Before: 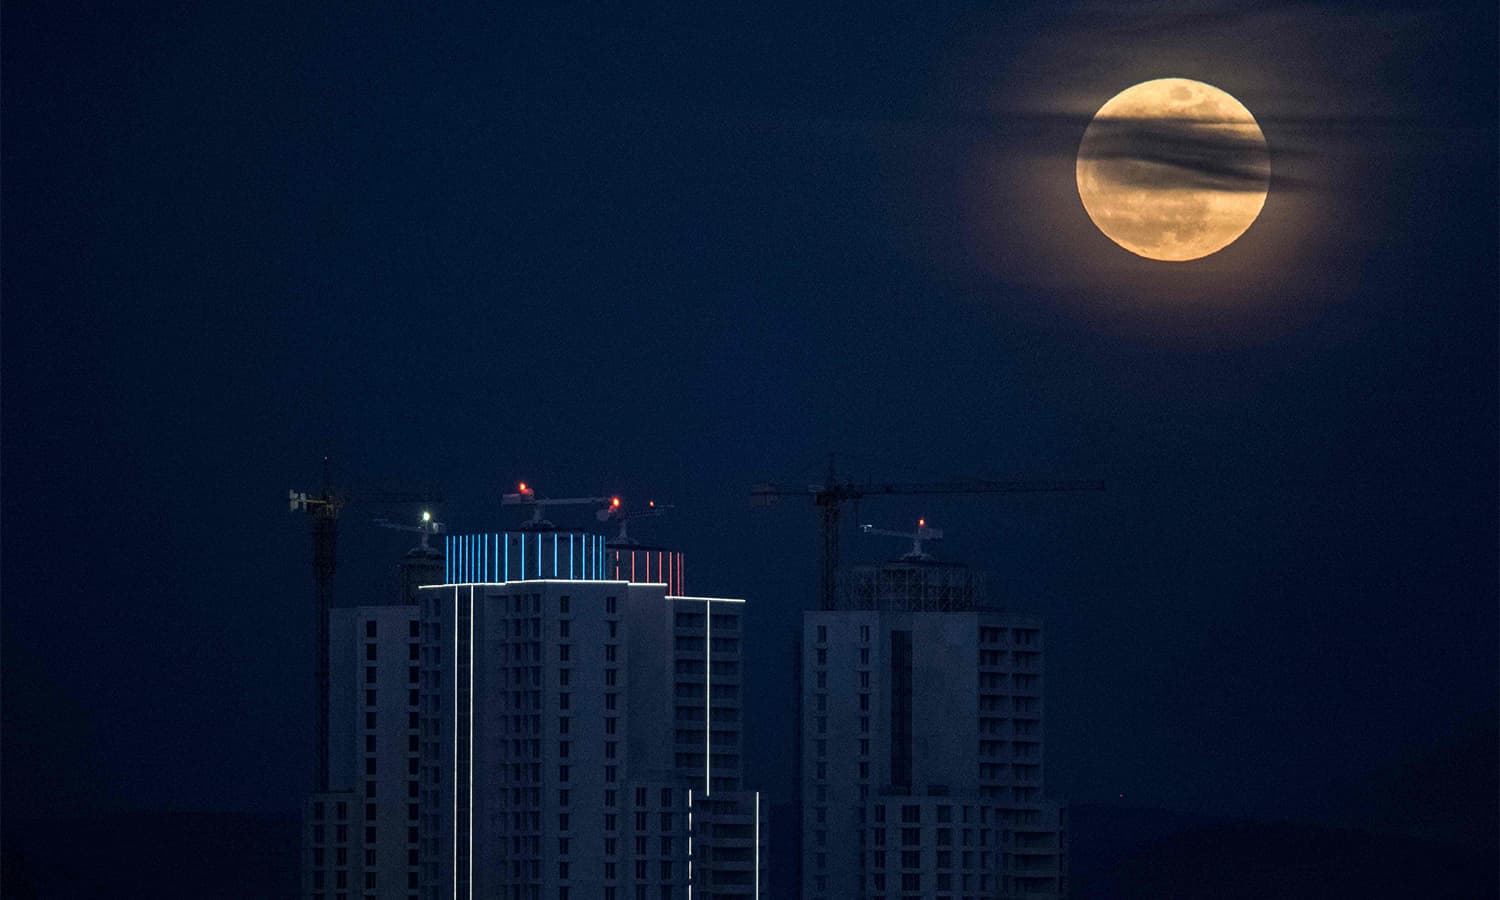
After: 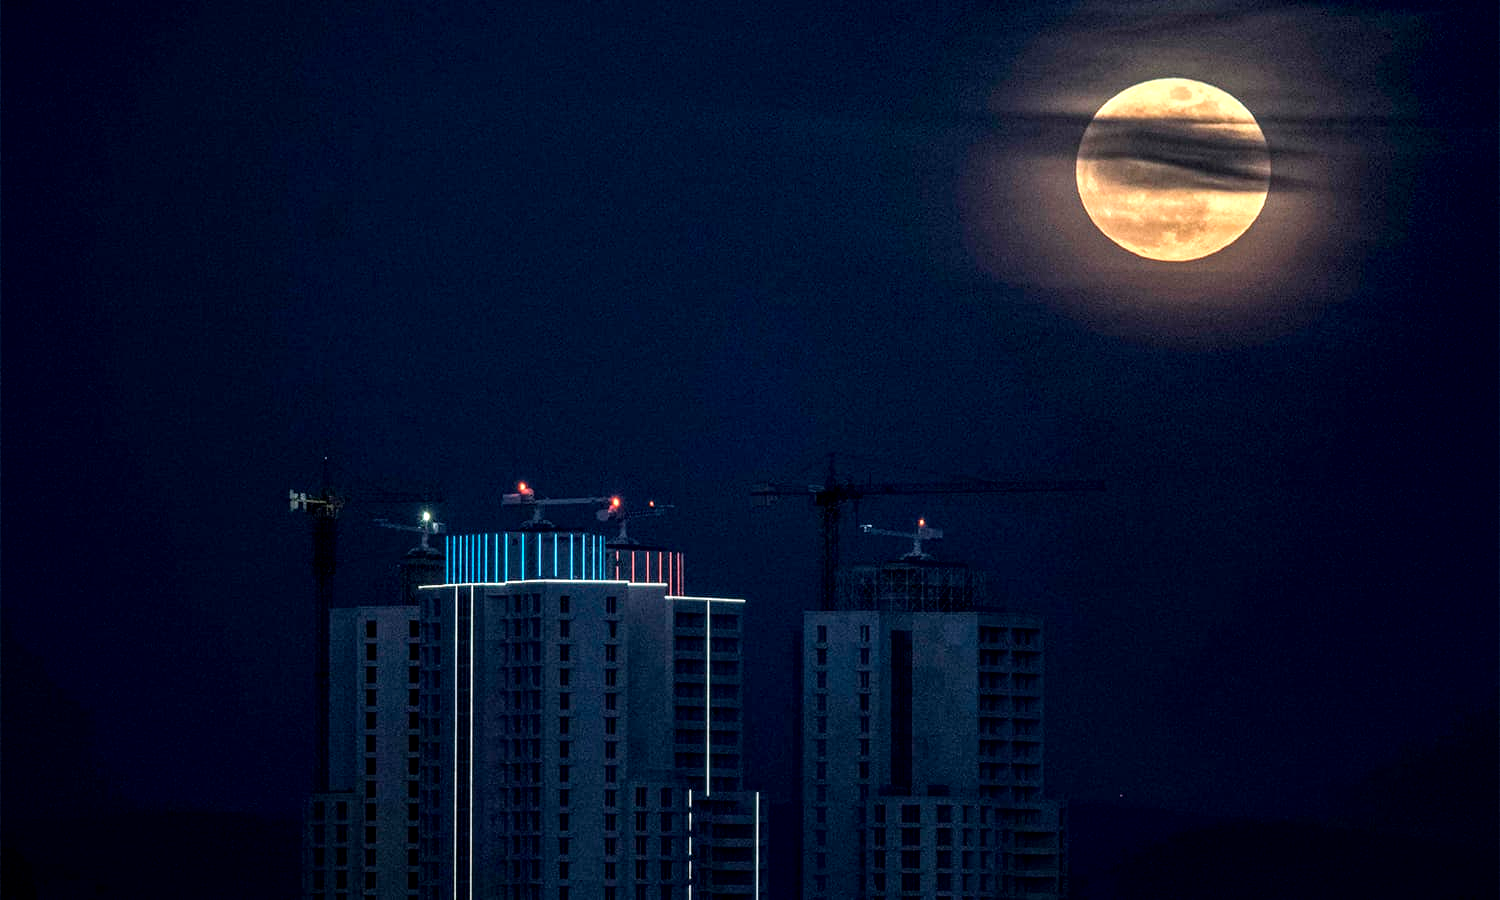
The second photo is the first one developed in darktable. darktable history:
local contrast: highlights 64%, shadows 54%, detail 168%, midtone range 0.52
